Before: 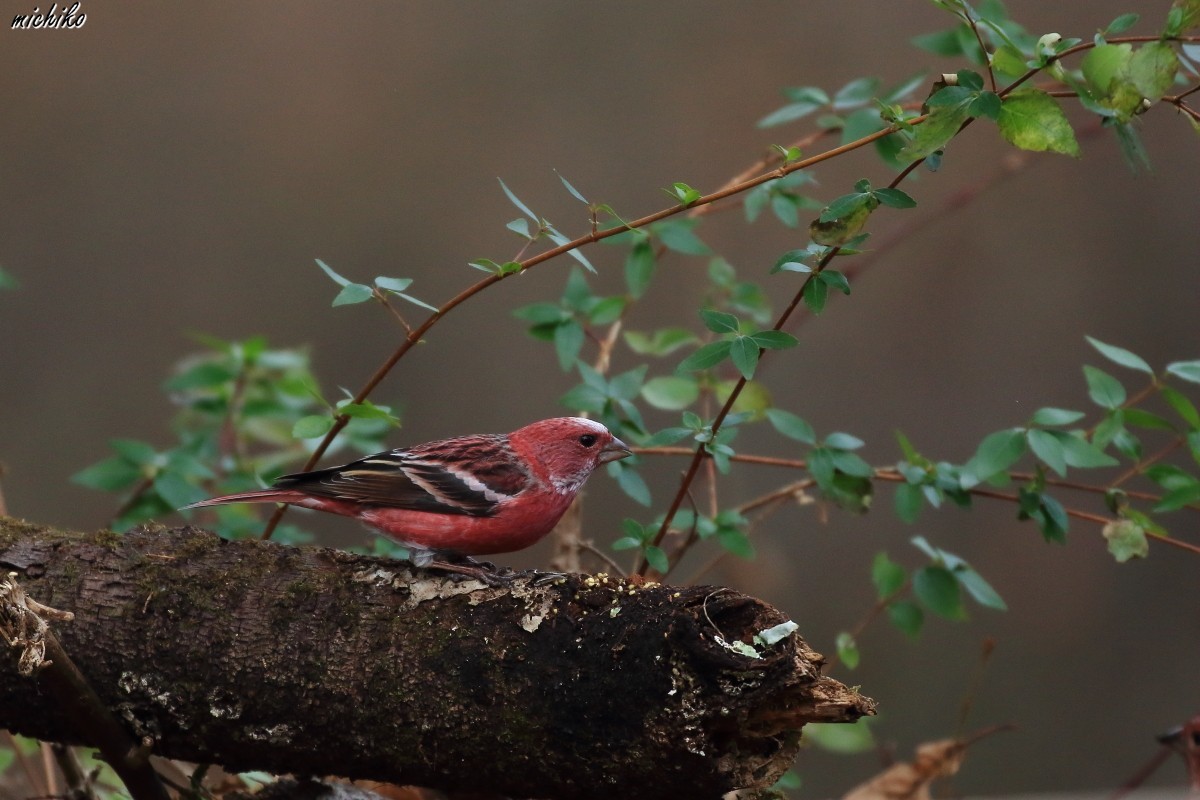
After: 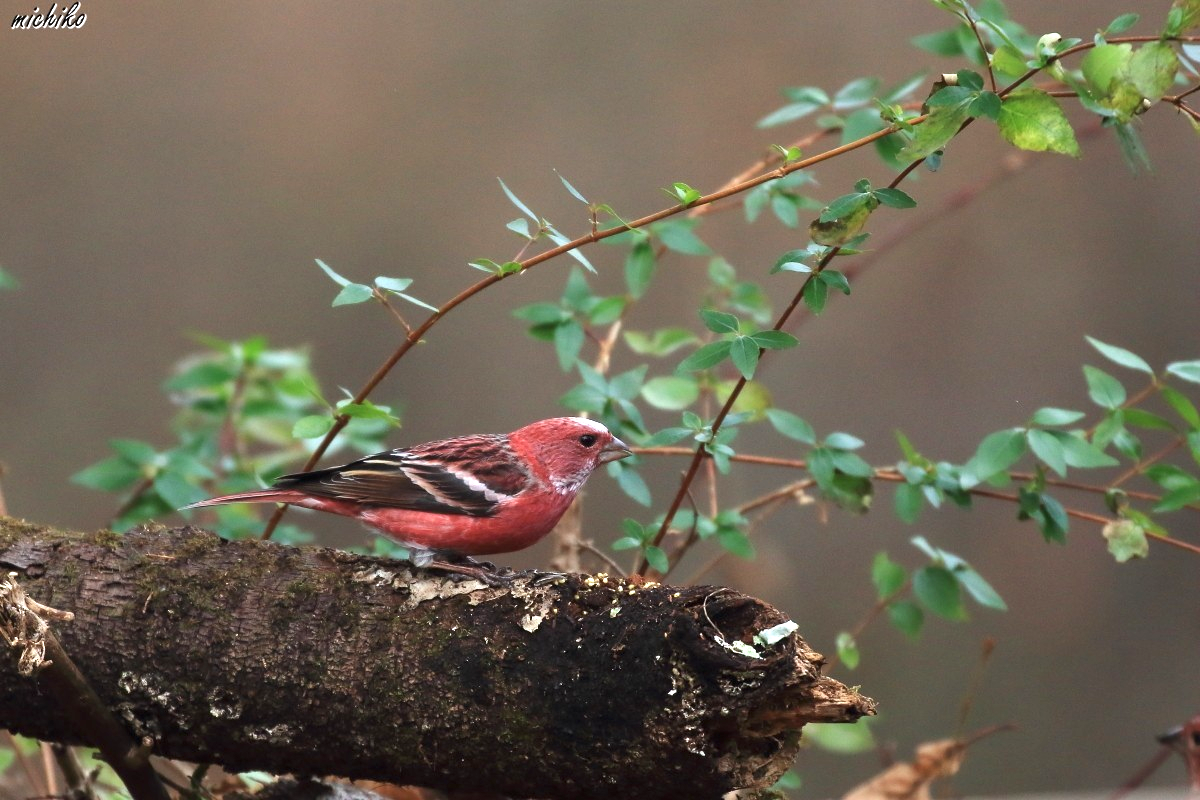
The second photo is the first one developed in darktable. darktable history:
contrast brightness saturation: saturation -0.043
exposure: black level correction 0, exposure 1.105 EV, compensate highlight preservation false
